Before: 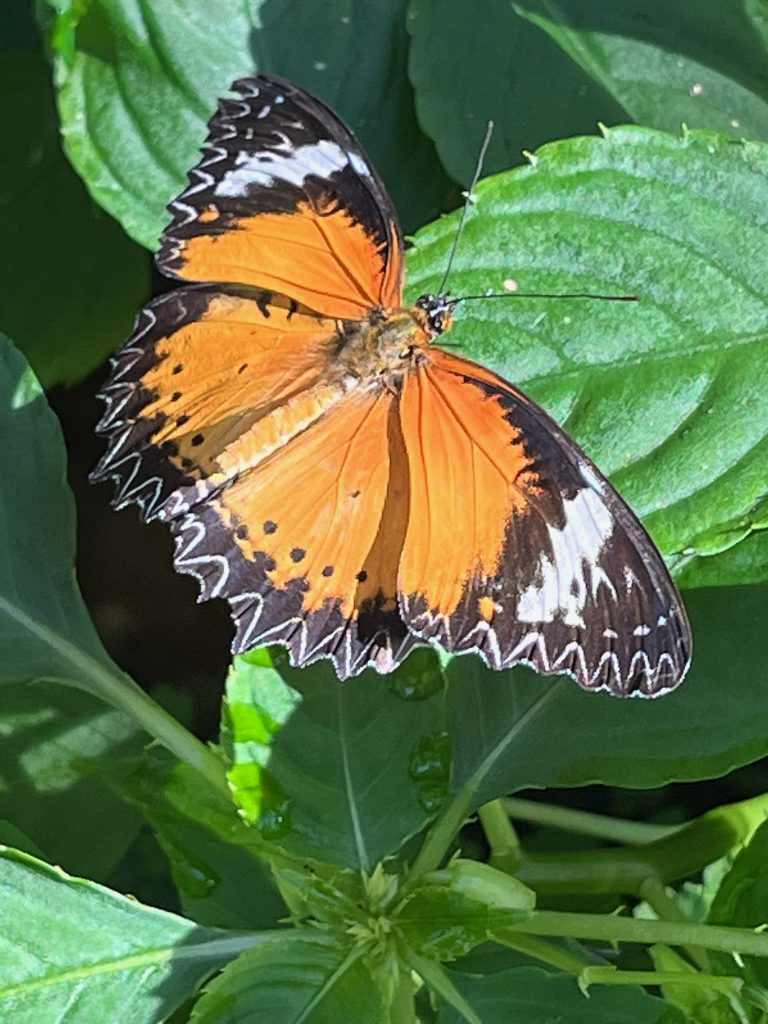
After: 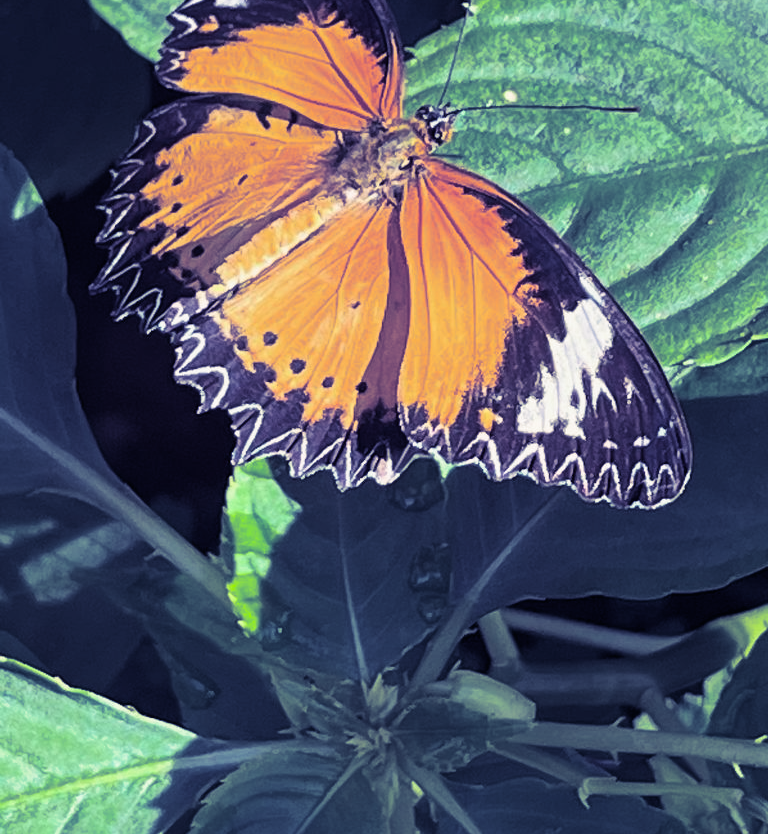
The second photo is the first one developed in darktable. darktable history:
crop and rotate: top 18.507%
split-toning: shadows › hue 242.67°, shadows › saturation 0.733, highlights › hue 45.33°, highlights › saturation 0.667, balance -53.304, compress 21.15%
